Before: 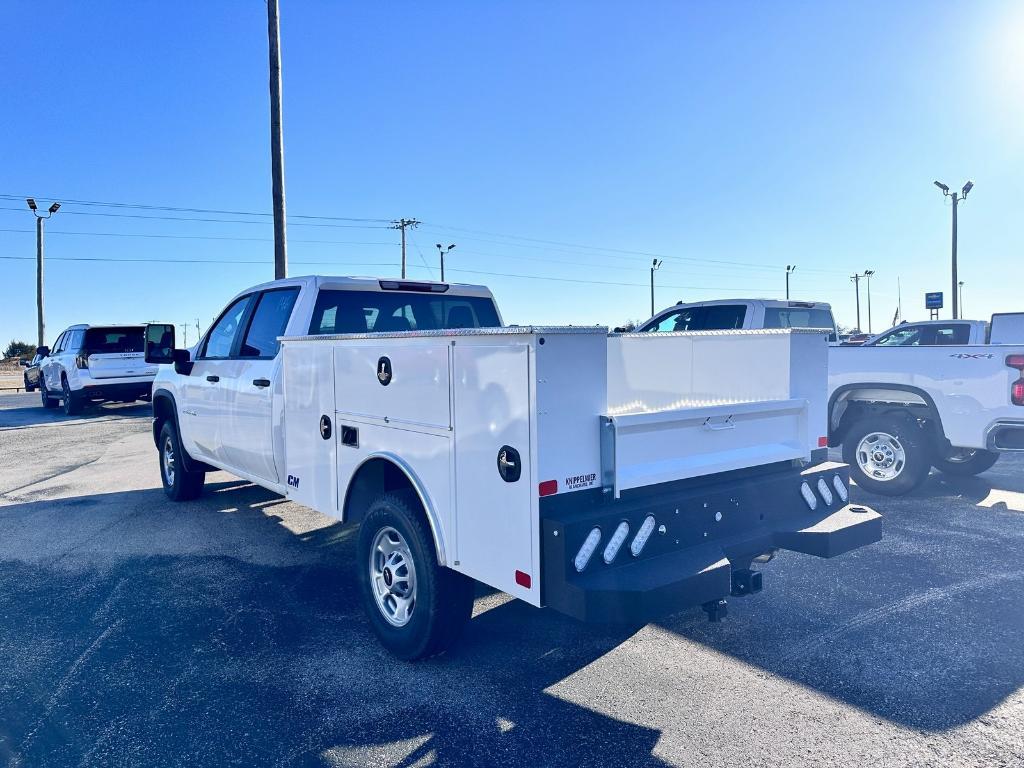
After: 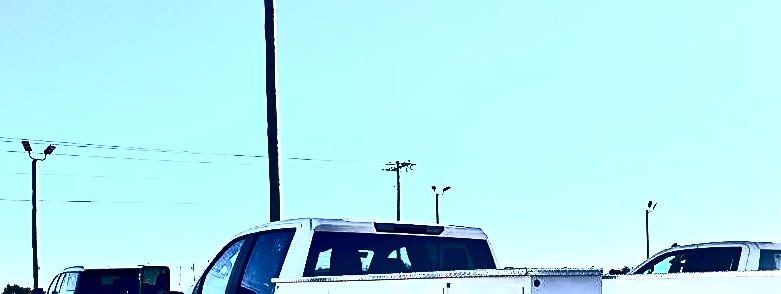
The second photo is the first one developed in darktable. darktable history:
crop: left 0.509%, top 7.628%, right 23.201%, bottom 54.065%
sharpen: radius 2.499, amount 0.323
tone equalizer: -8 EV 0 EV, -7 EV -0.002 EV, -6 EV 0.002 EV, -5 EV -0.021 EV, -4 EV -0.133 EV, -3 EV -0.181 EV, -2 EV 0.231 EV, -1 EV 0.726 EV, +0 EV 0.515 EV, edges refinement/feathering 500, mask exposure compensation -1.57 EV, preserve details no
contrast brightness saturation: contrast 0.93, brightness 0.196
color correction: highlights b* 0.012
